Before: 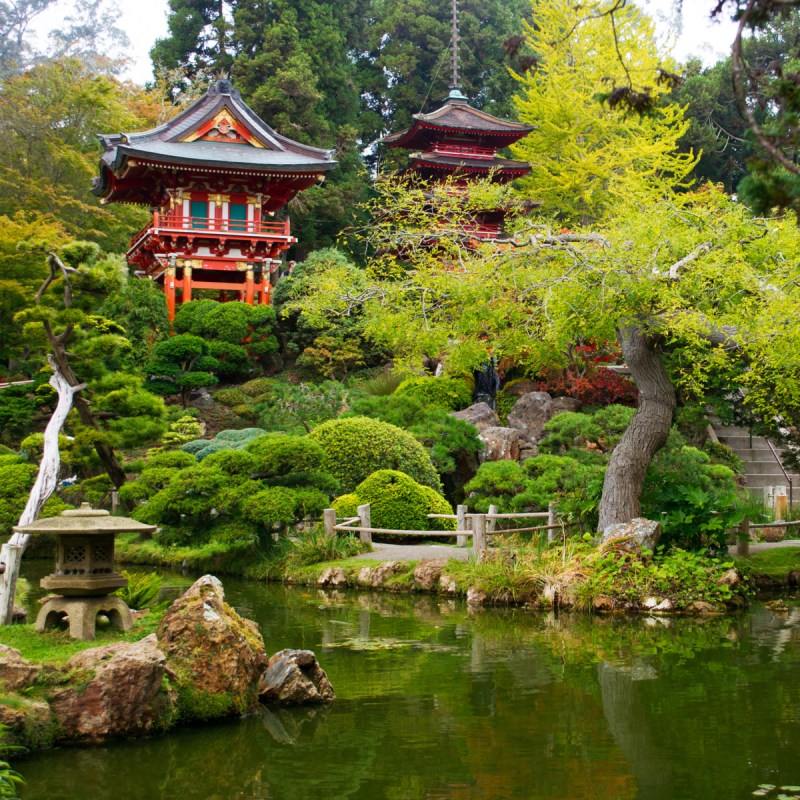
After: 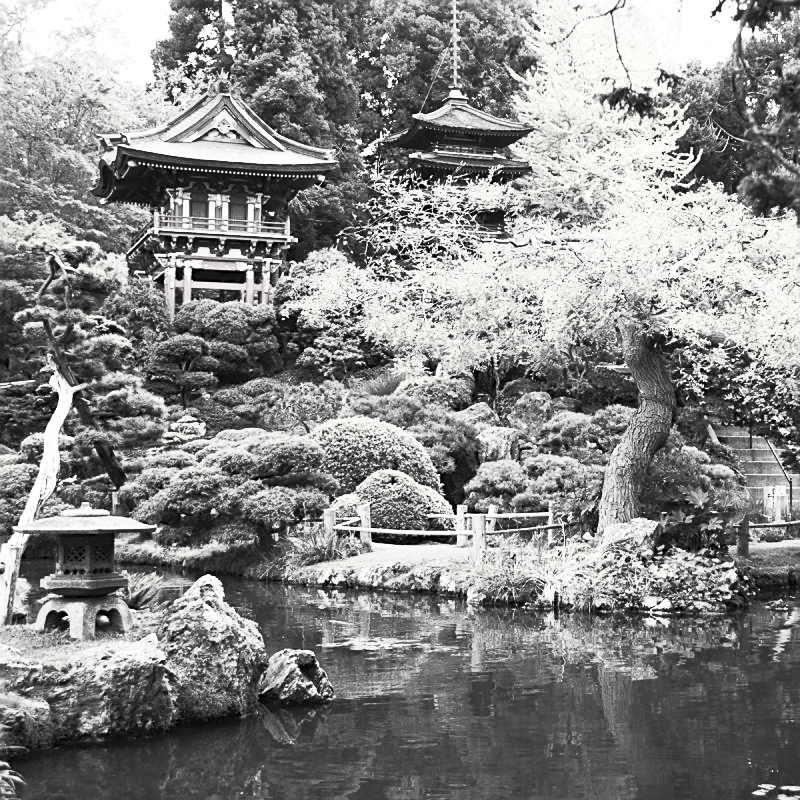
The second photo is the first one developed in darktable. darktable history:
sharpen: on, module defaults
exposure: black level correction -0.001, exposure 0.08 EV, compensate highlight preservation false
contrast brightness saturation: contrast 0.533, brightness 0.458, saturation -0.981
